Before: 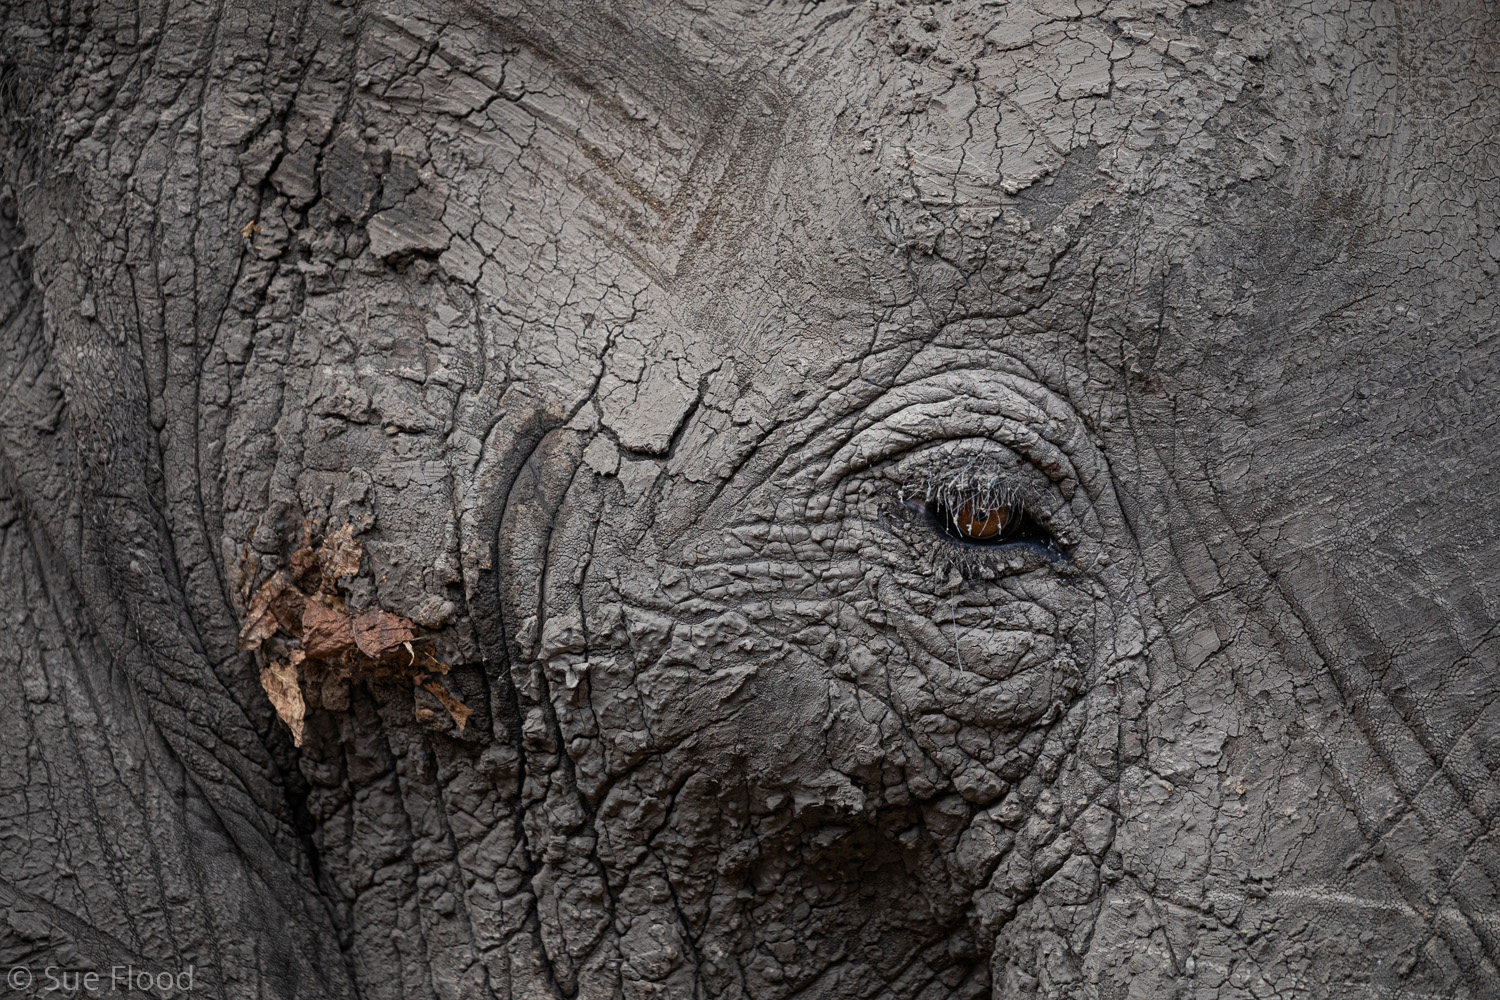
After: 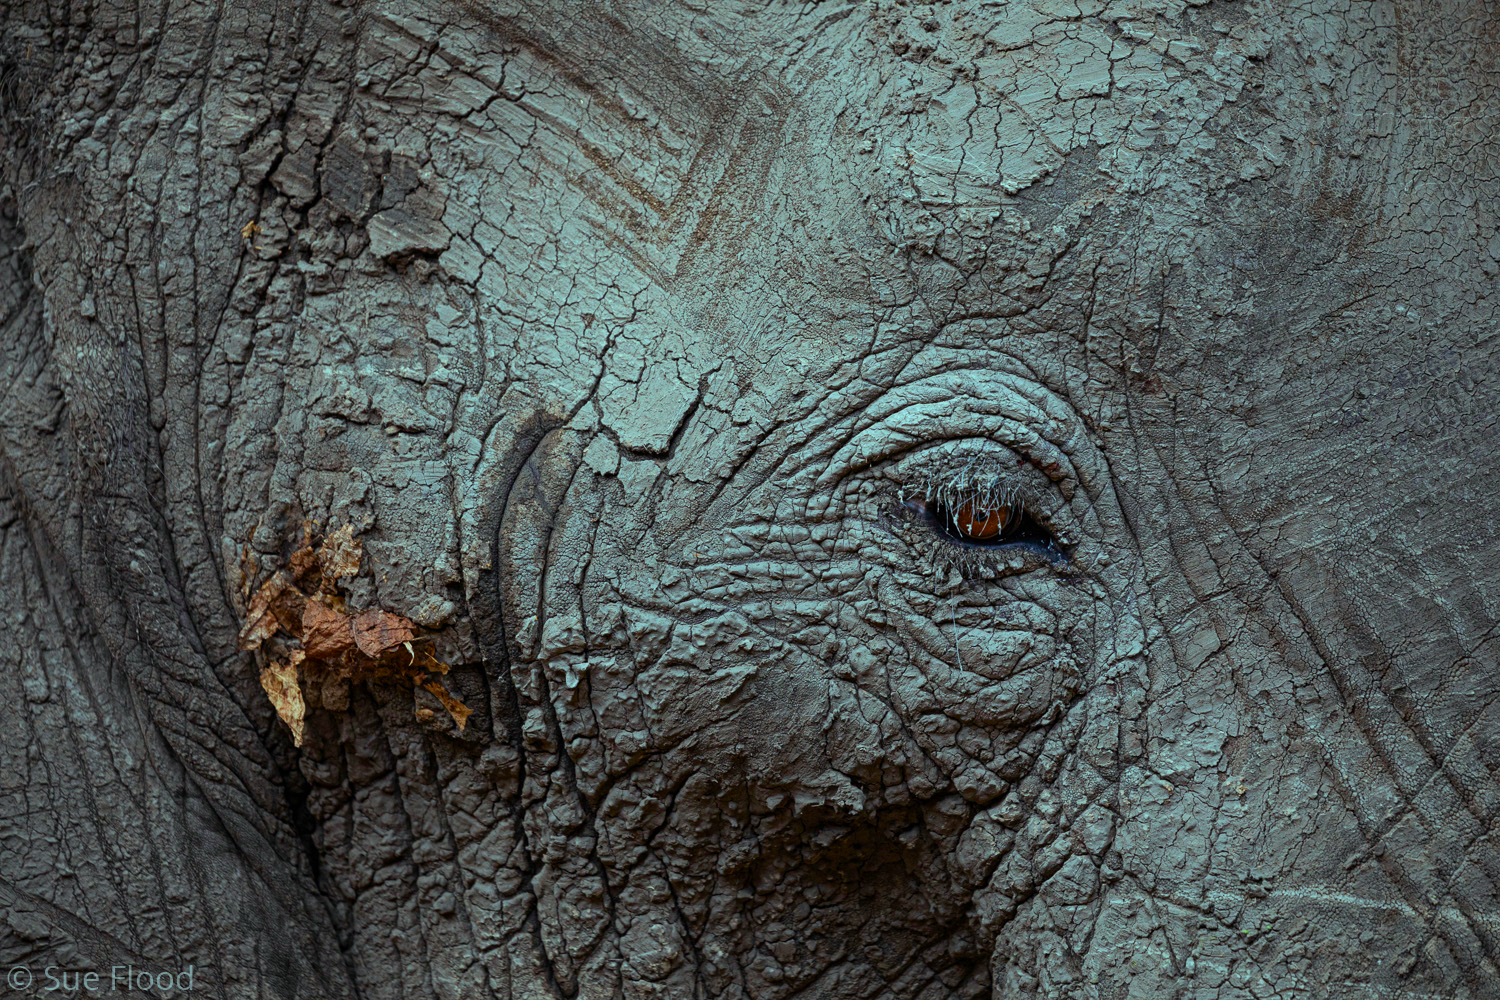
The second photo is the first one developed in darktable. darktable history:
contrast brightness saturation: contrast 0.087, saturation 0.277
color balance rgb: highlights gain › chroma 4.101%, highlights gain › hue 202.79°, perceptual saturation grading › global saturation 36.858%
